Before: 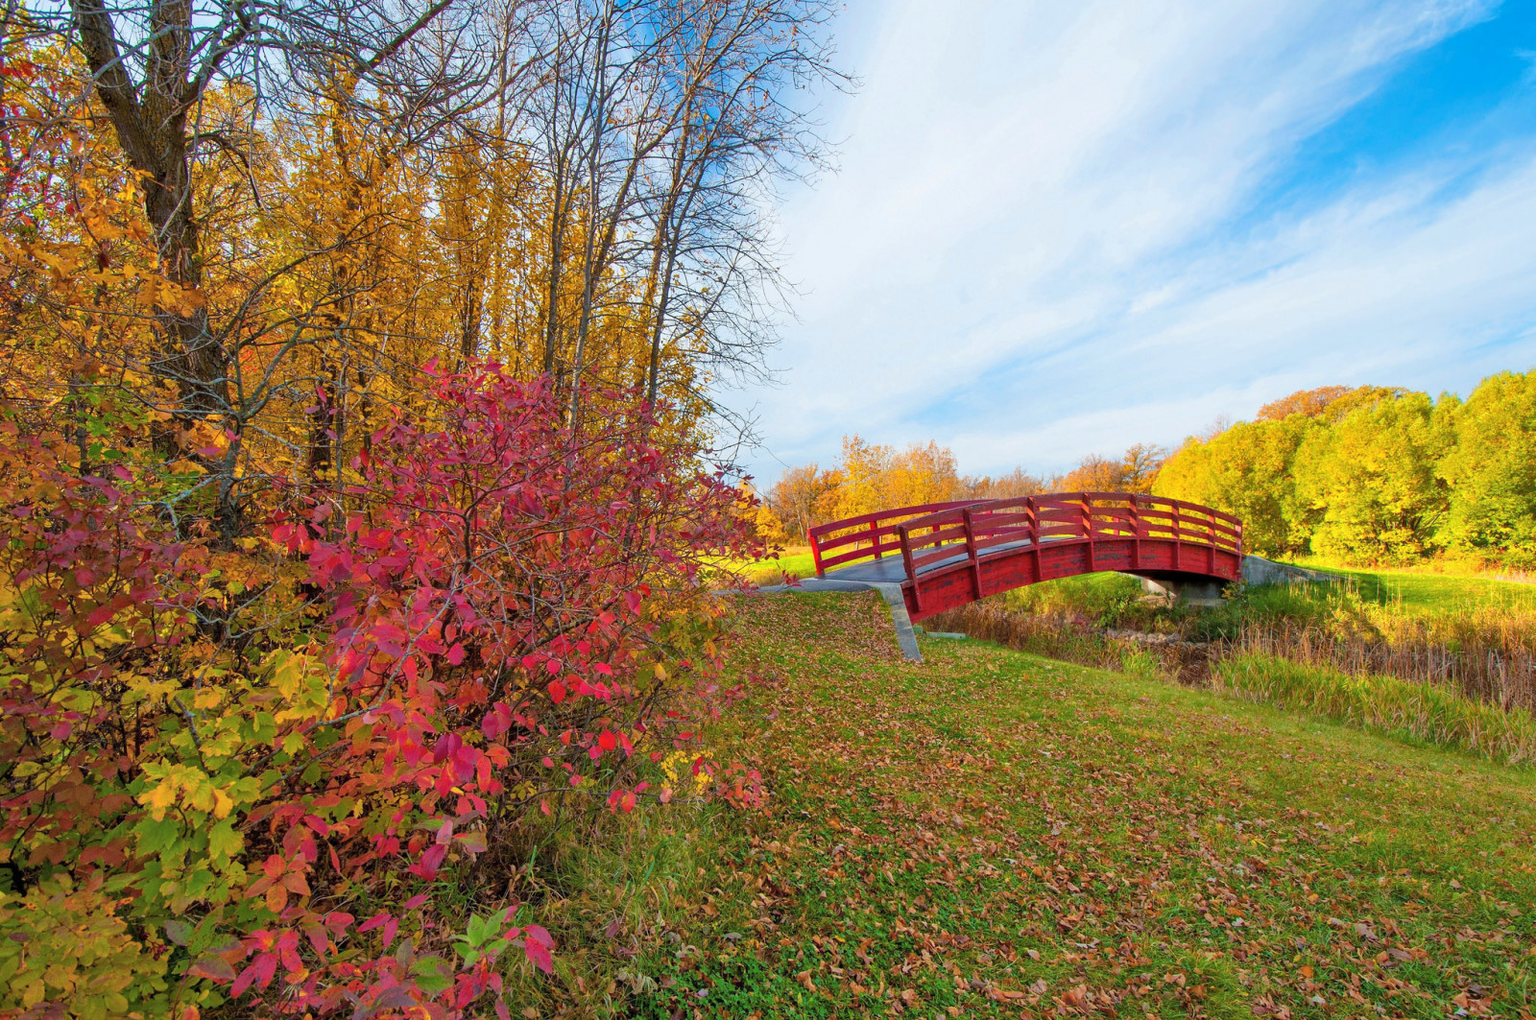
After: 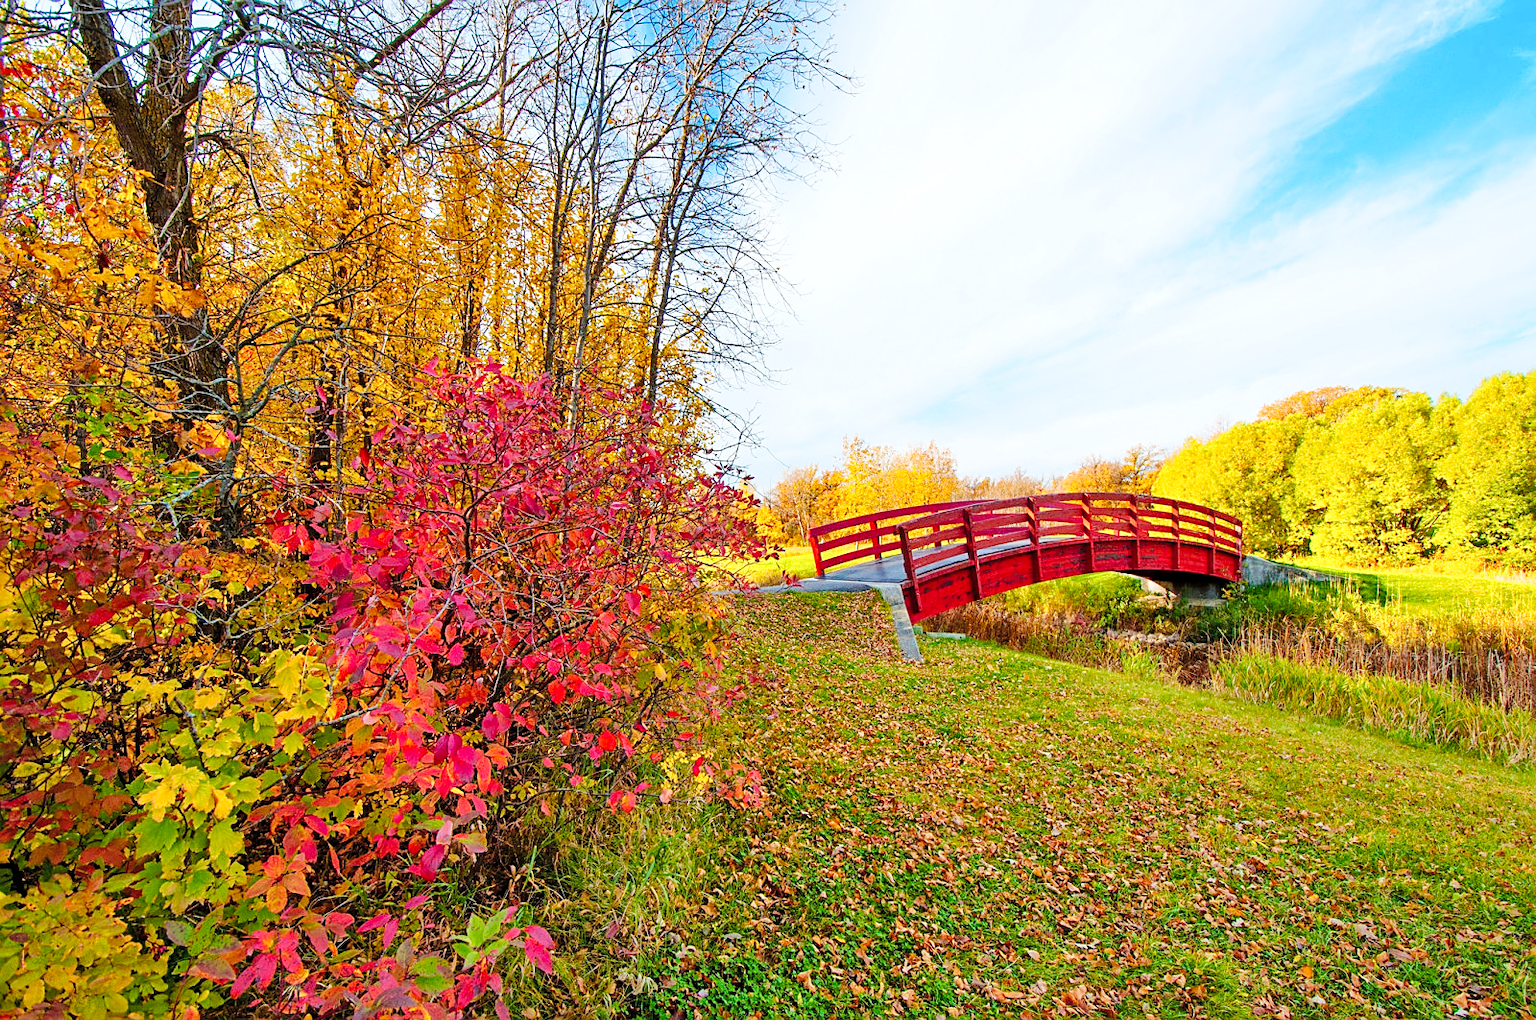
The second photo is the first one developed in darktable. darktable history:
sharpen: on, module defaults
base curve: curves: ch0 [(0, 0) (0.036, 0.025) (0.121, 0.166) (0.206, 0.329) (0.605, 0.79) (1, 1)], preserve colors none
exposure: exposure 0.211 EV, compensate exposure bias true, compensate highlight preservation false
